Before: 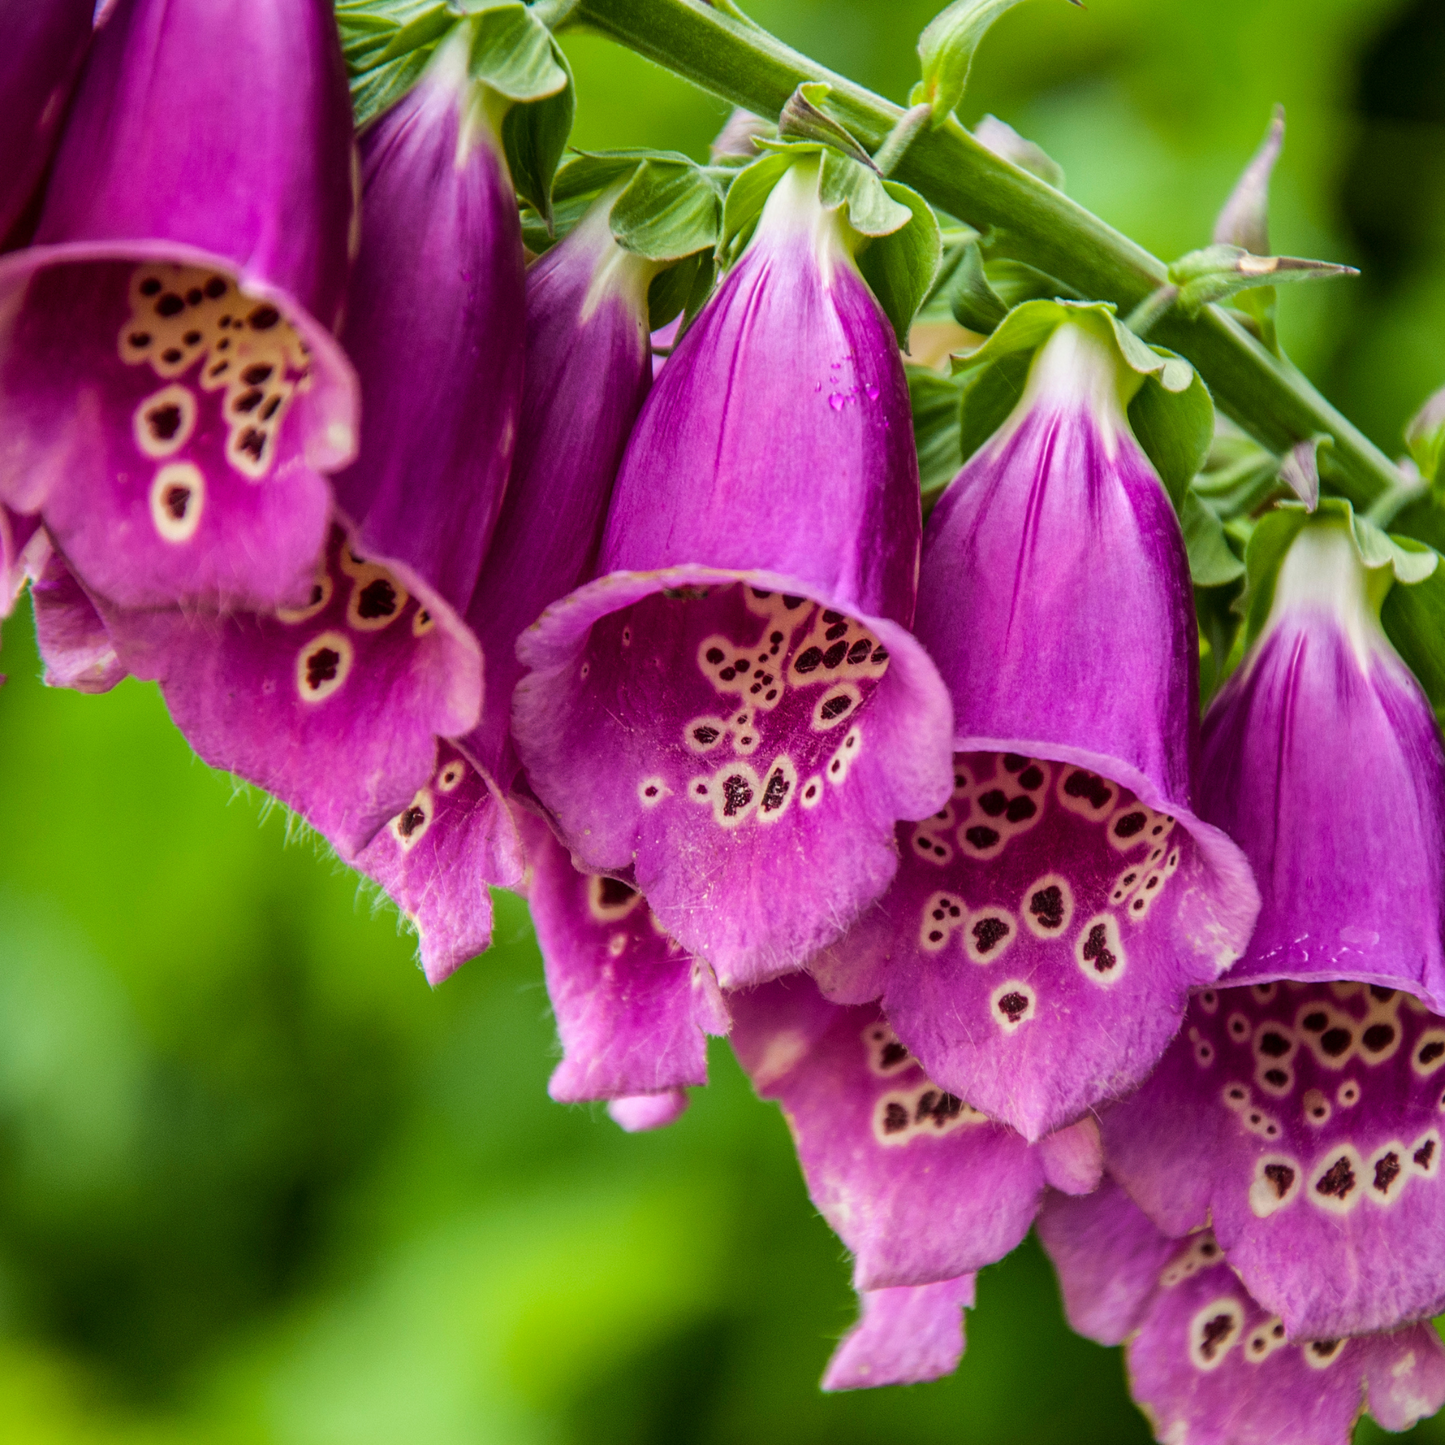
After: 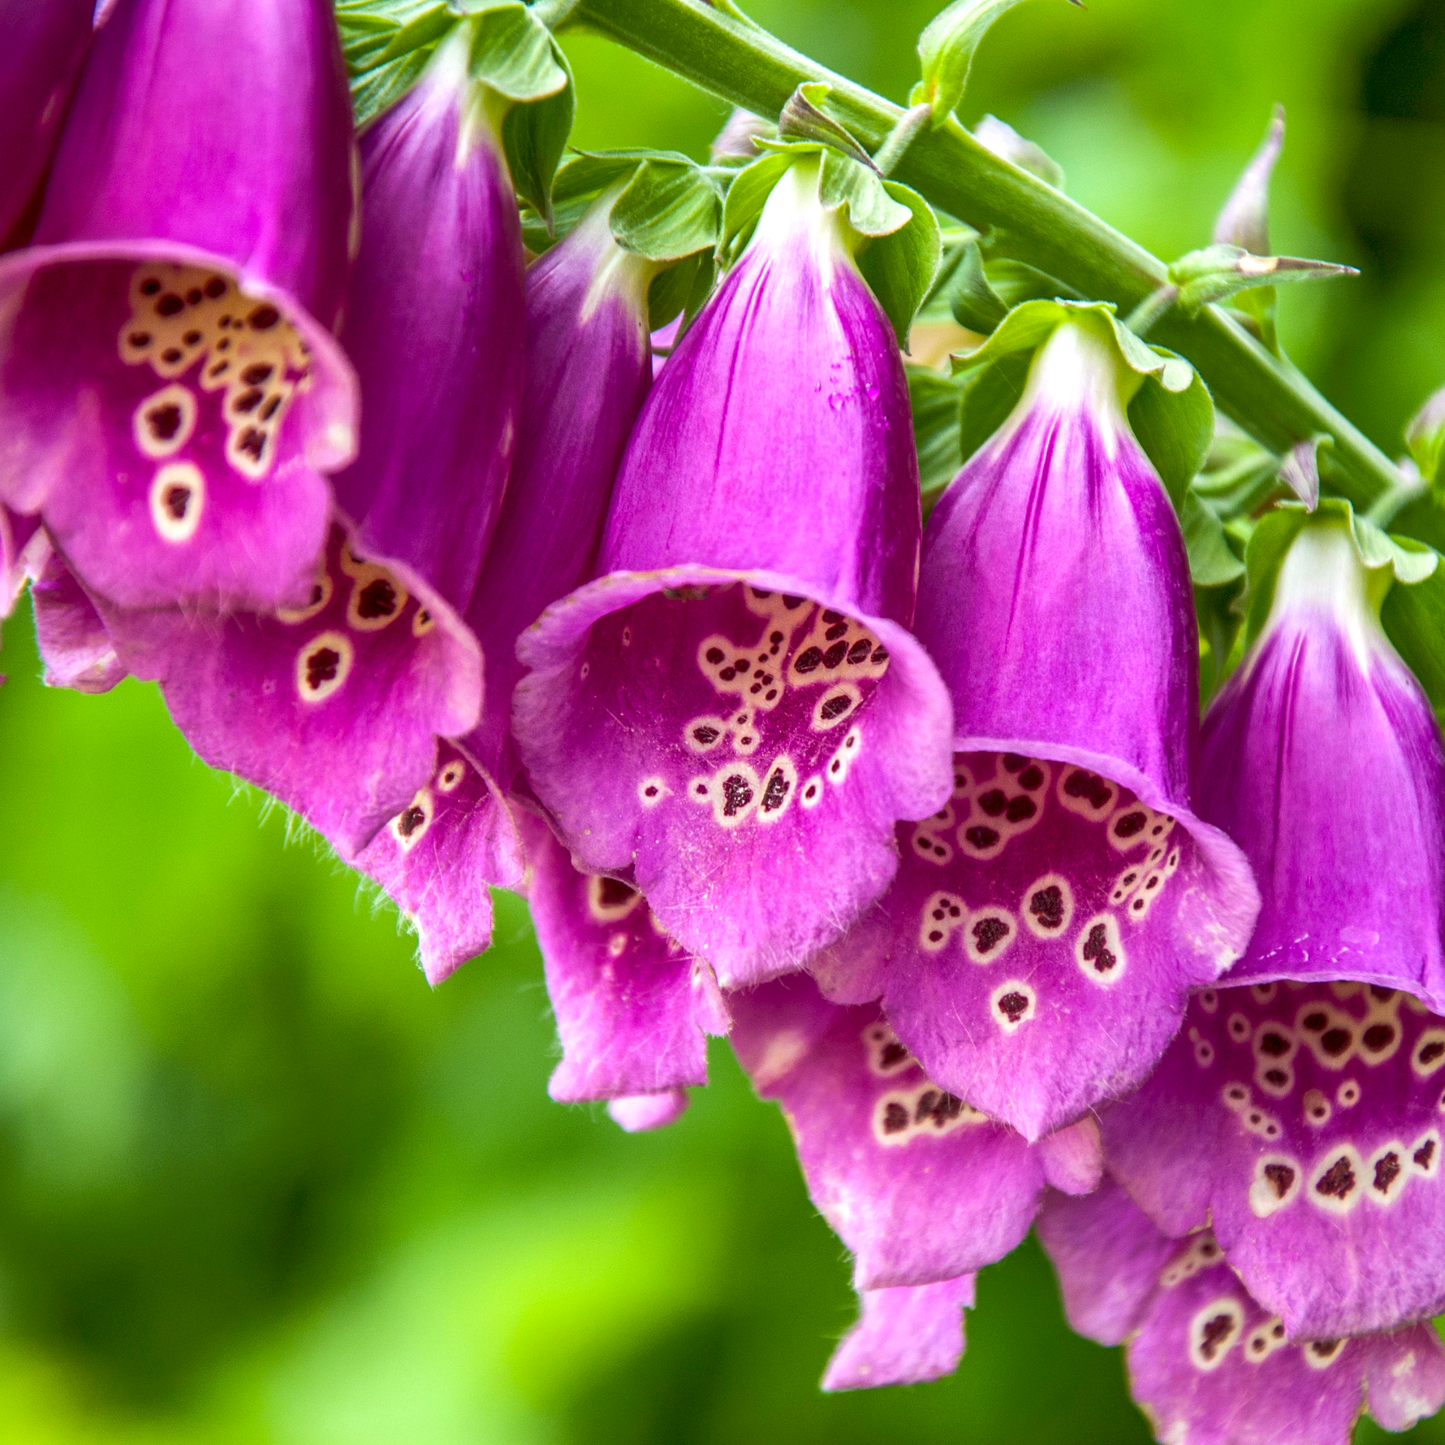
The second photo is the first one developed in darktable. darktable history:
exposure: black level correction 0.001, exposure 0.5 EV, compensate exposure bias true, compensate highlight preservation false
white balance: red 0.976, blue 1.04
rgb curve: curves: ch0 [(0, 0) (0.072, 0.166) (0.217, 0.293) (0.414, 0.42) (1, 1)], compensate middle gray true, preserve colors basic power
